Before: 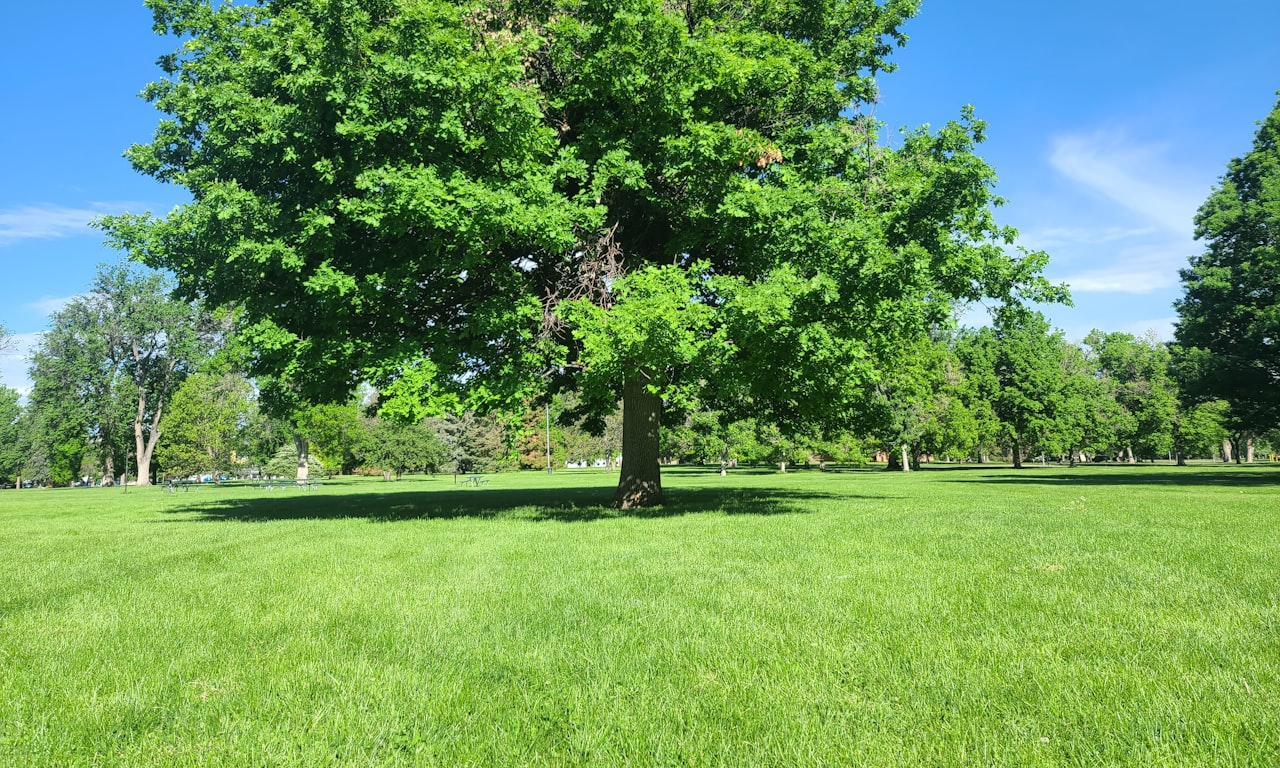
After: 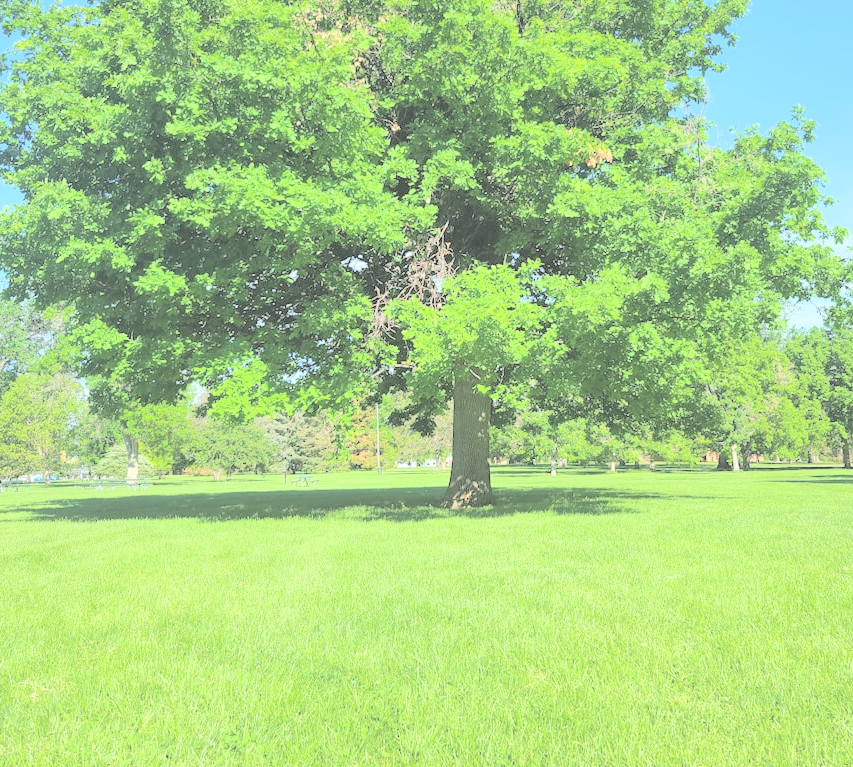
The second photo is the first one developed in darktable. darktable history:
contrast brightness saturation: brightness 0.995
crop and rotate: left 13.329%, right 19.98%
